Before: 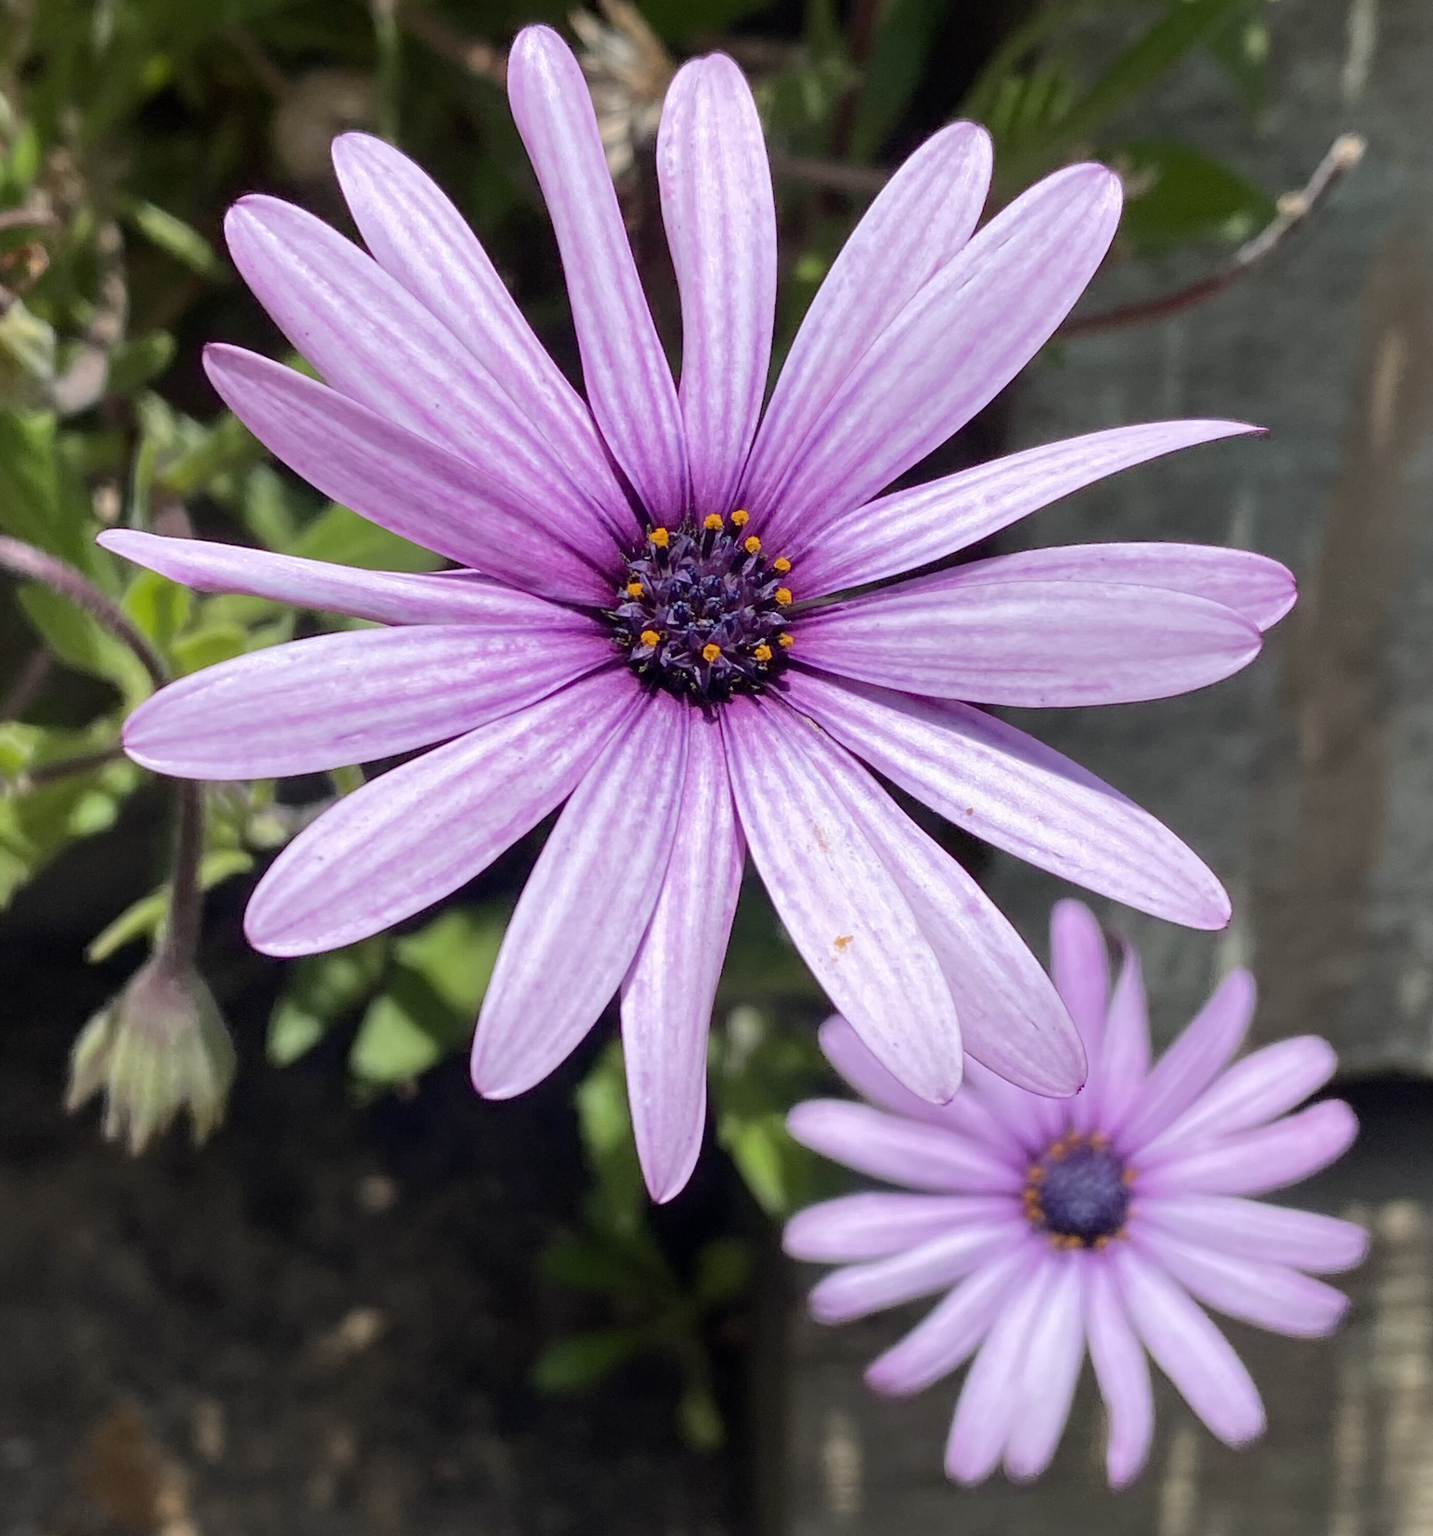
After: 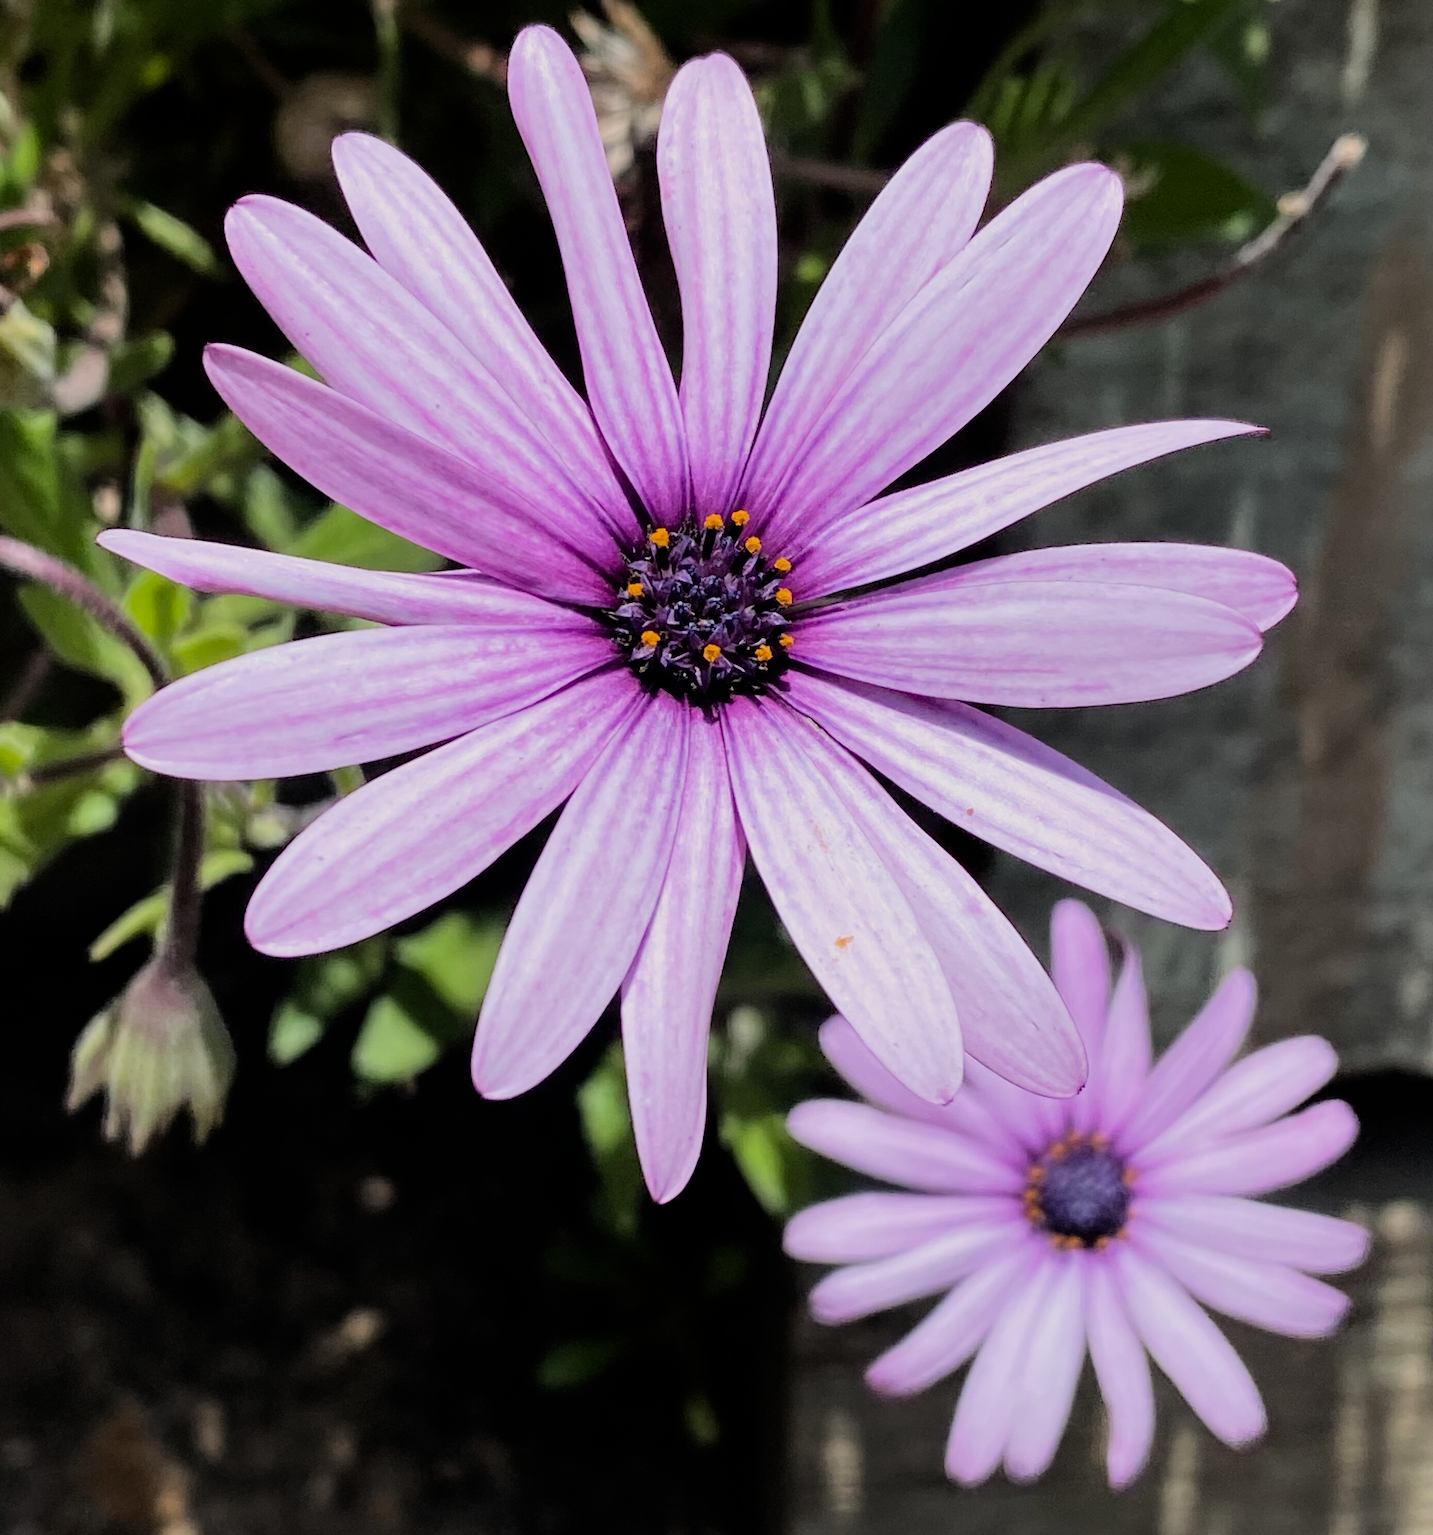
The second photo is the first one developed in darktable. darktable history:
filmic rgb: black relative exposure -7.49 EV, white relative exposure 5 EV, hardness 3.34, contrast 1.298, iterations of high-quality reconstruction 0
